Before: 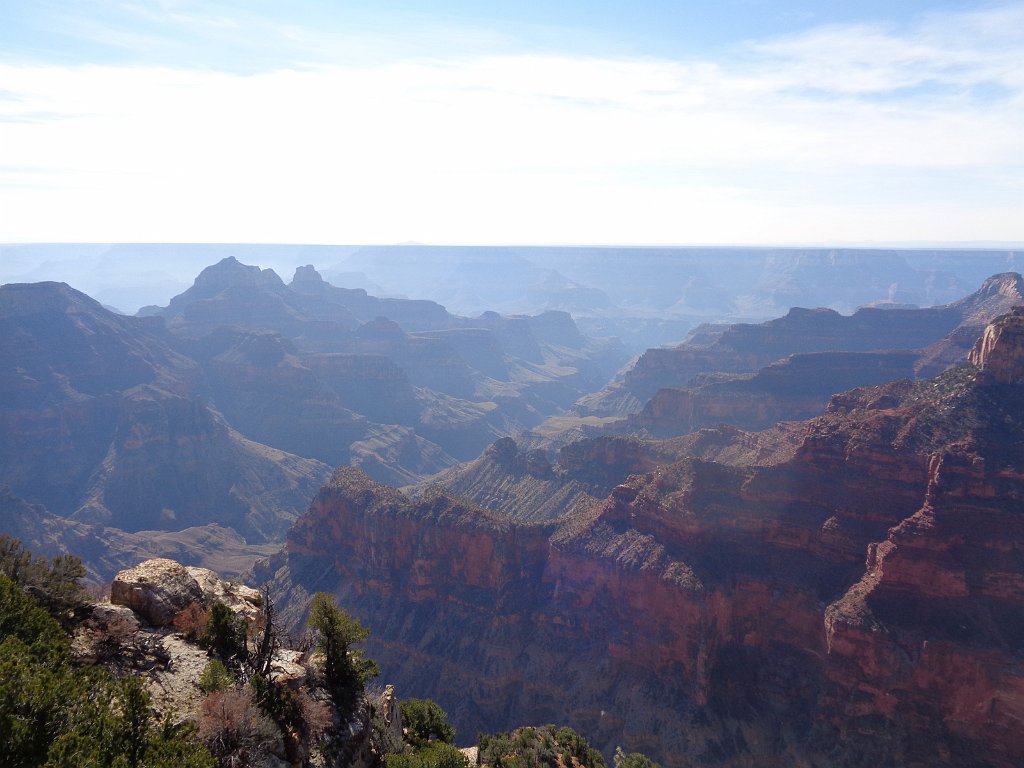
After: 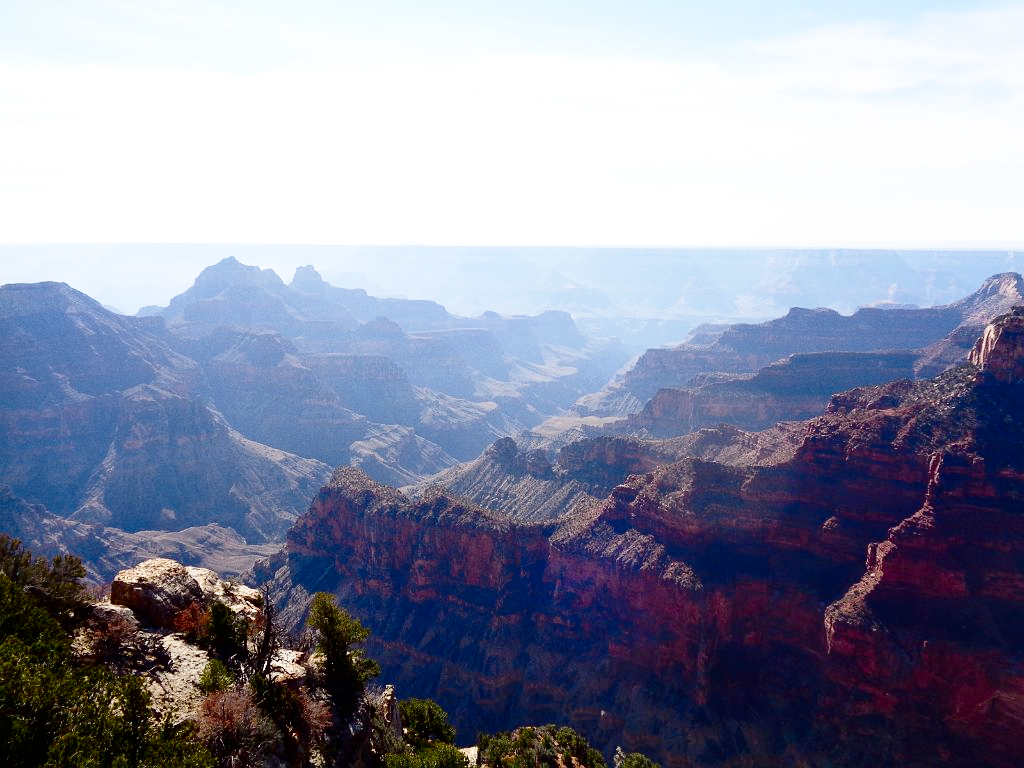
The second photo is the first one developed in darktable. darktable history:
base curve: curves: ch0 [(0, 0) (0.028, 0.03) (0.121, 0.232) (0.46, 0.748) (0.859, 0.968) (1, 1)], preserve colors none
contrast brightness saturation: contrast 0.19, brightness -0.24, saturation 0.11
